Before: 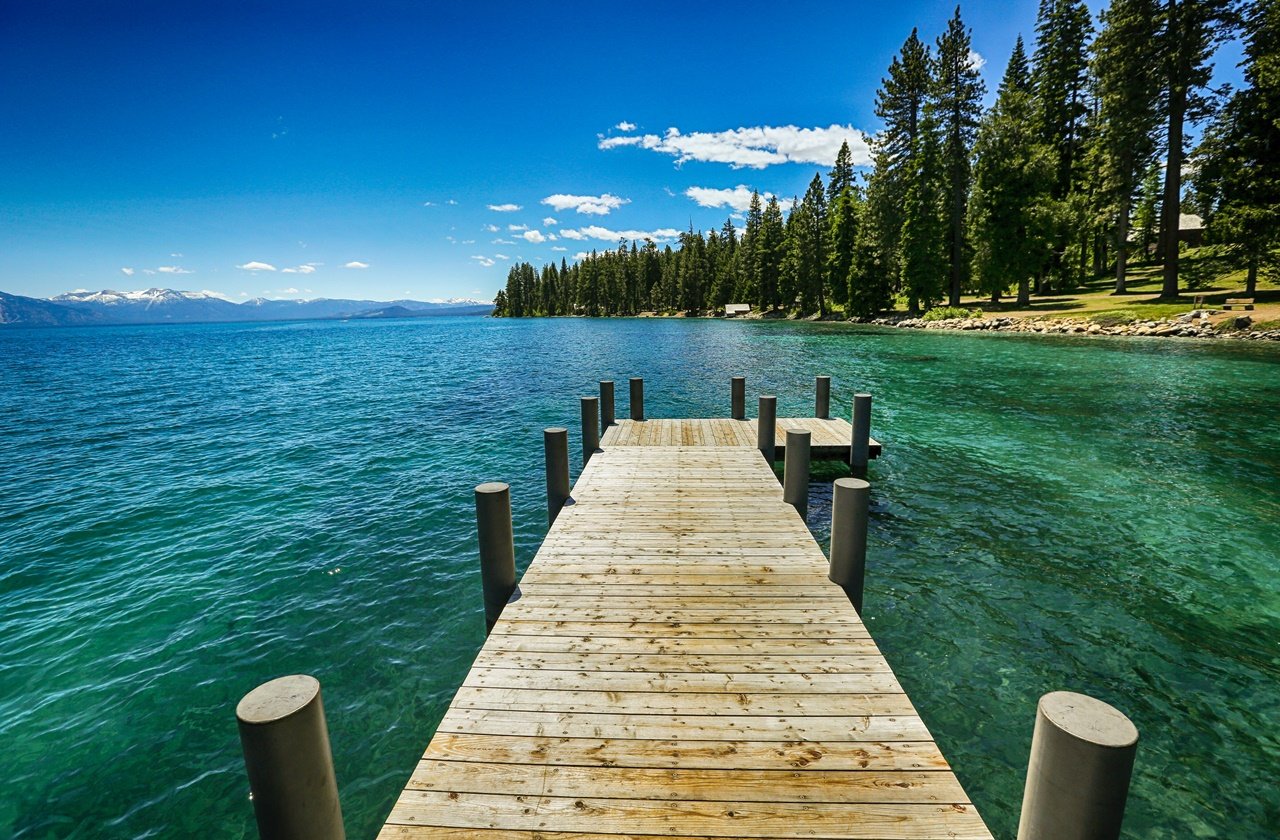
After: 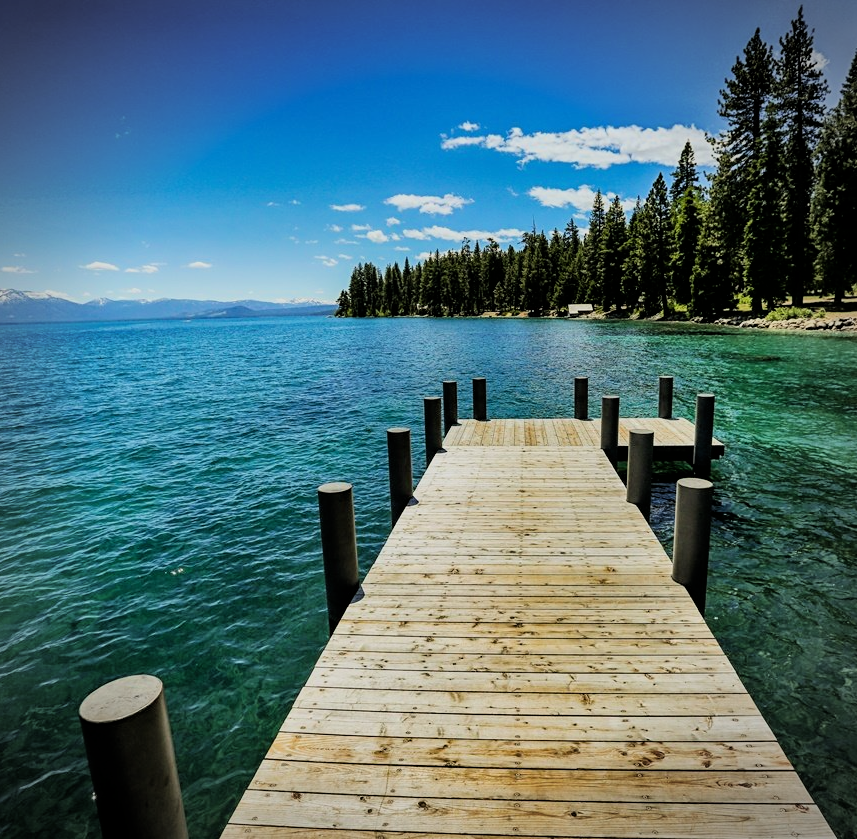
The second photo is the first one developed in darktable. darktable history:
vignetting: on, module defaults
crop and rotate: left 12.332%, right 20.699%
filmic rgb: black relative exposure -5.15 EV, white relative exposure 3.98 EV, hardness 2.89, contrast 1.2, color science v6 (2022)
